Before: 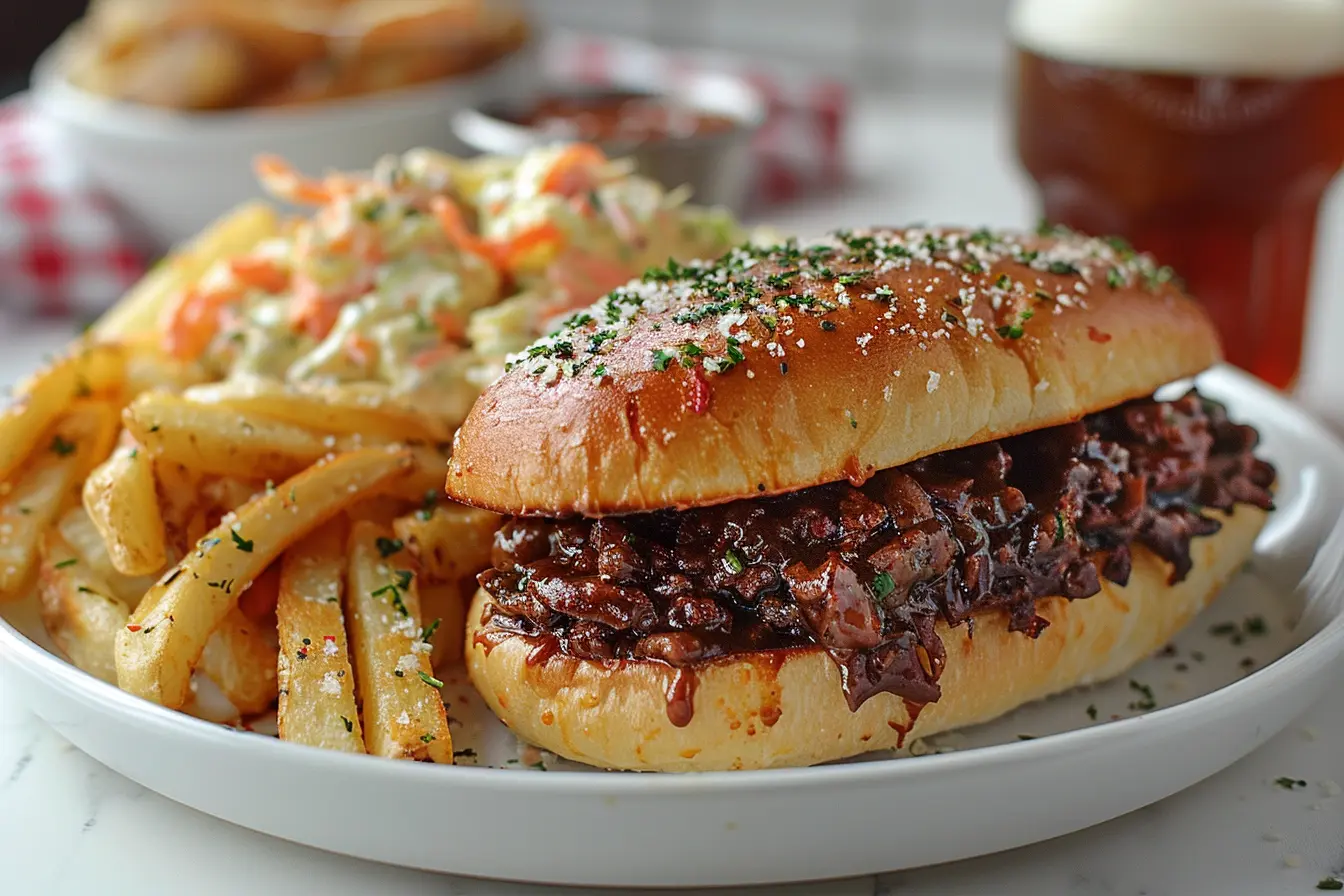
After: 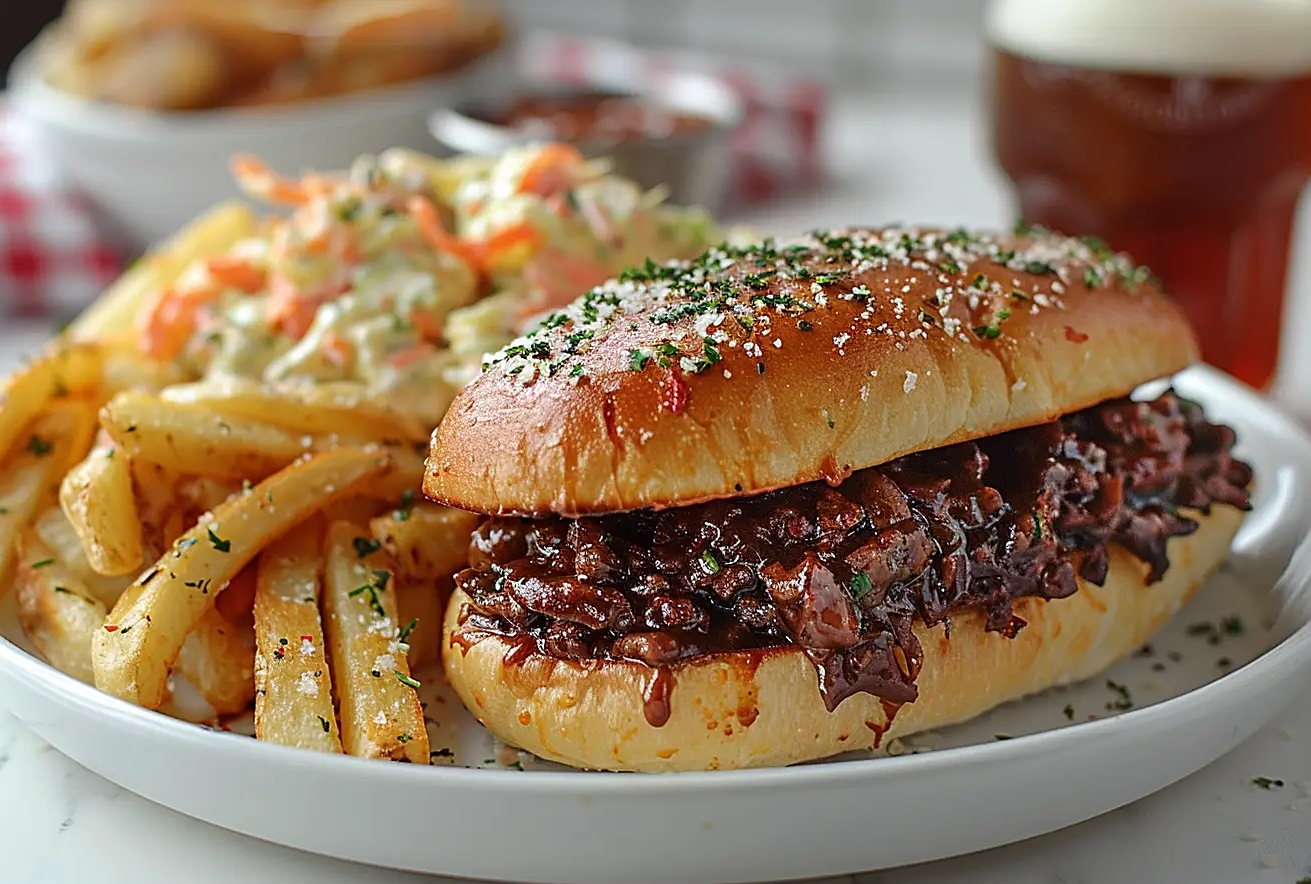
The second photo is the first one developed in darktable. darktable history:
sharpen: on, module defaults
crop and rotate: left 1.774%, right 0.633%, bottom 1.28%
tone equalizer: on, module defaults
